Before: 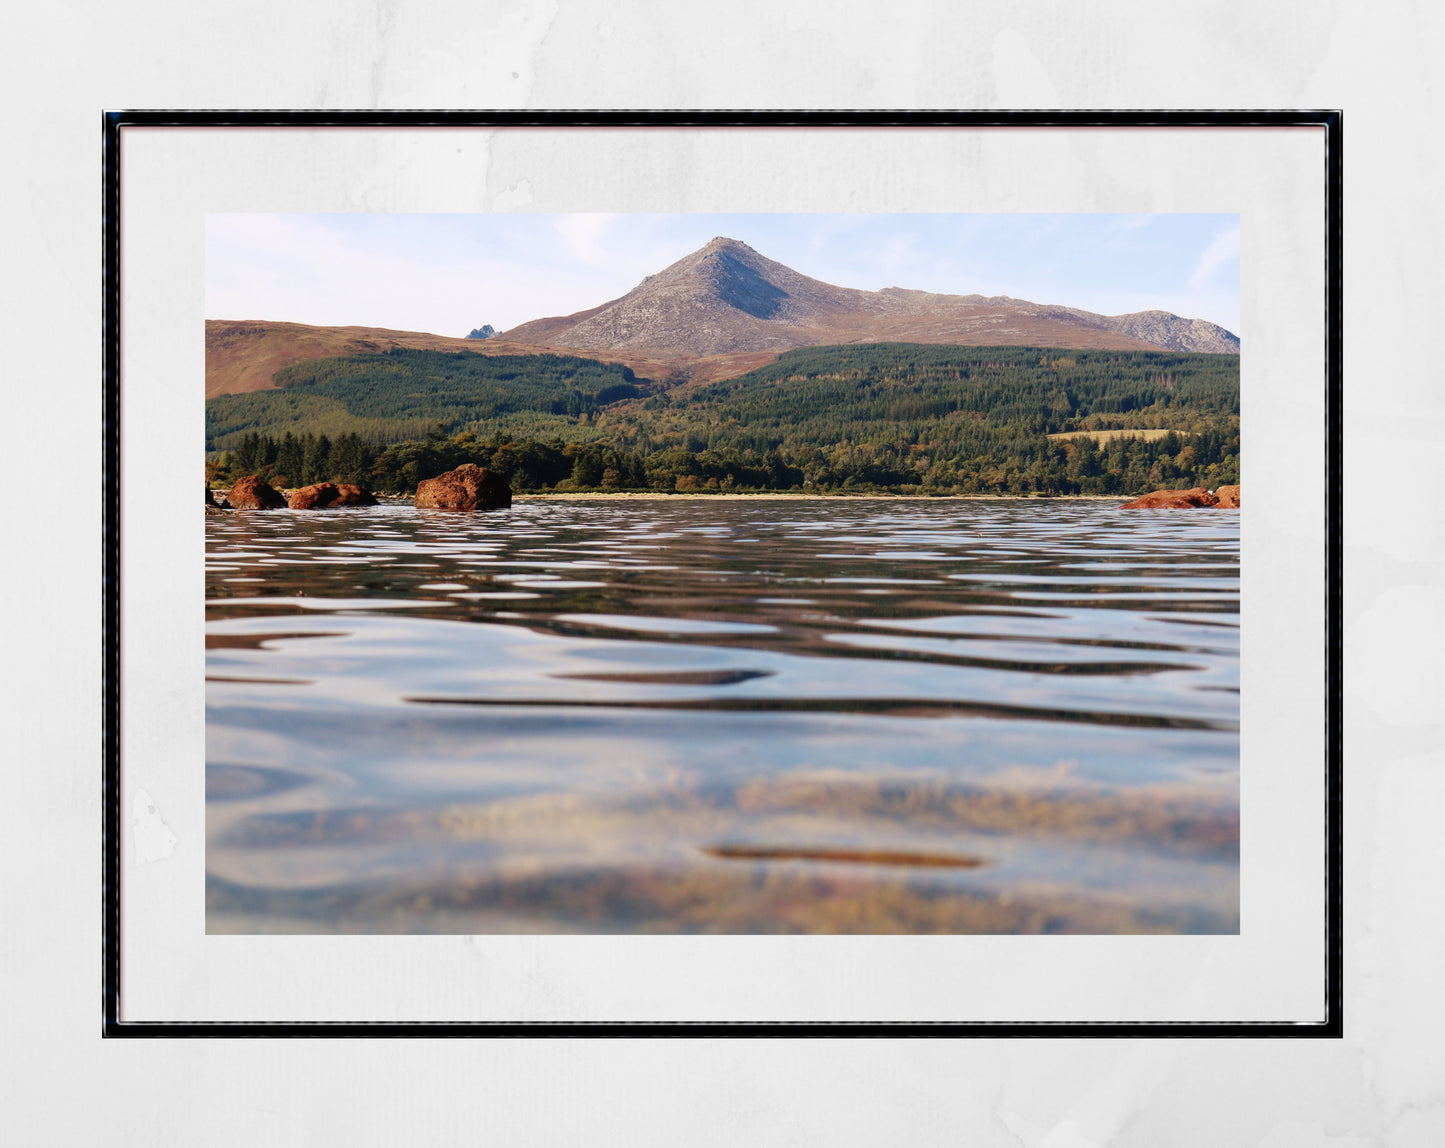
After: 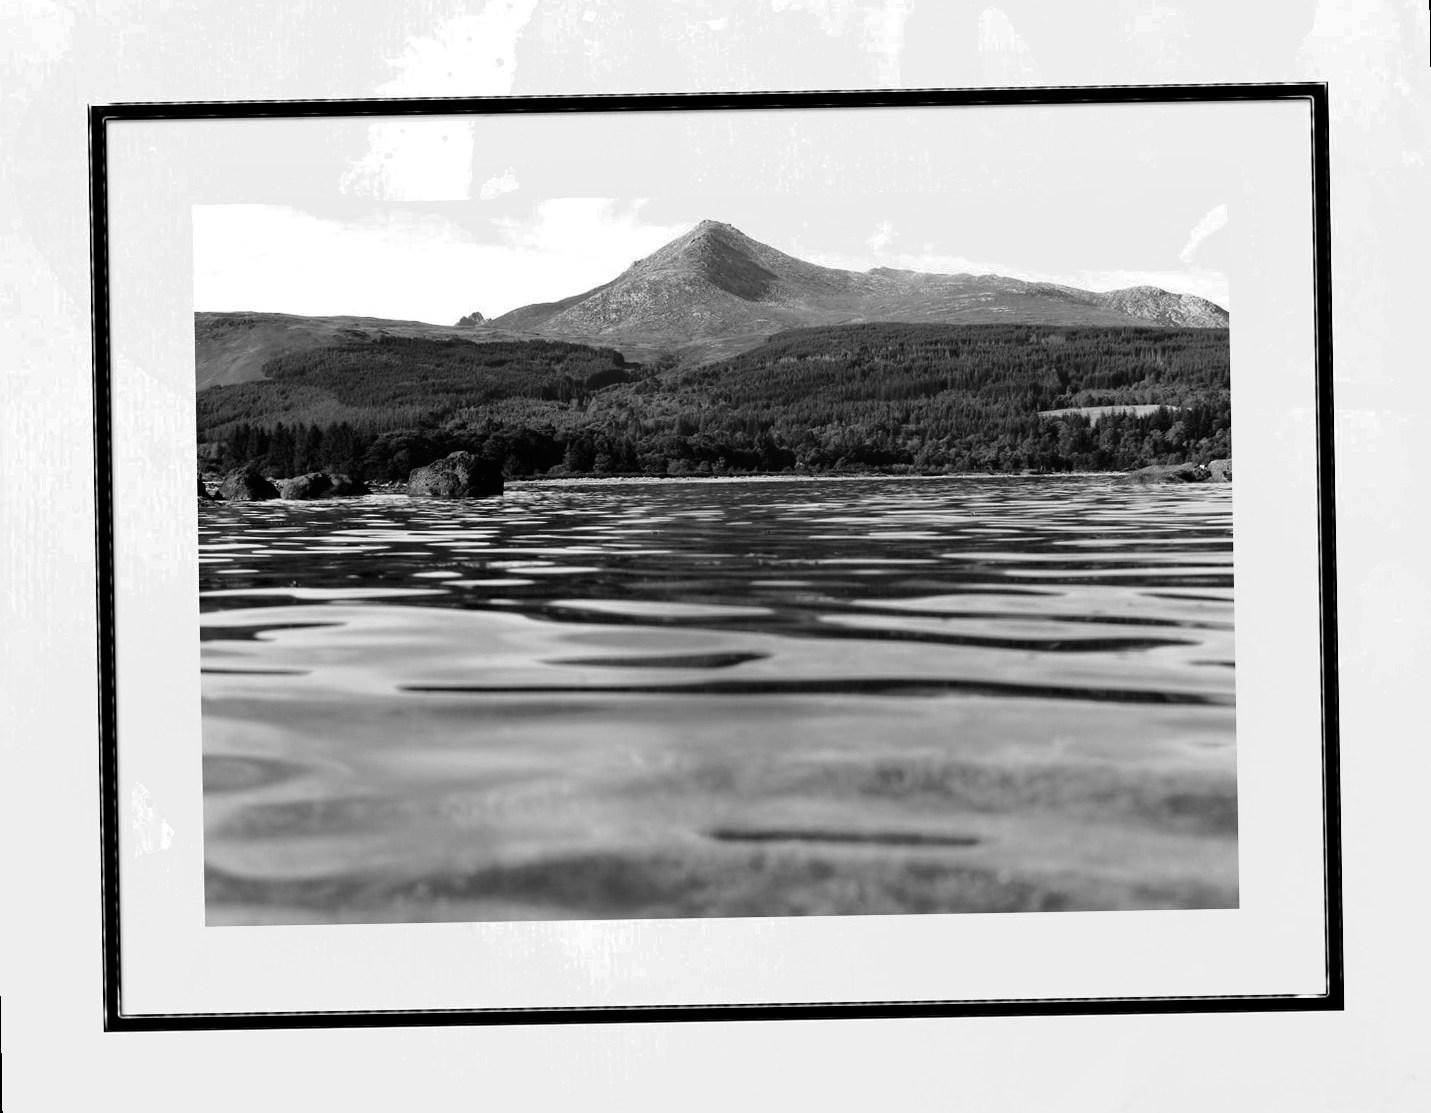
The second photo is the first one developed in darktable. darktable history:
rotate and perspective: rotation -1°, crop left 0.011, crop right 0.989, crop top 0.025, crop bottom 0.975
monochrome: a -74.22, b 78.2
tone equalizer: -8 EV -0.417 EV, -7 EV -0.389 EV, -6 EV -0.333 EV, -5 EV -0.222 EV, -3 EV 0.222 EV, -2 EV 0.333 EV, -1 EV 0.389 EV, +0 EV 0.417 EV, edges refinement/feathering 500, mask exposure compensation -1.57 EV, preserve details no
shadows and highlights: shadows -62.32, white point adjustment -5.22, highlights 61.59
tone curve: curves: ch0 [(0, 0) (0.568, 0.517) (0.8, 0.717) (1, 1)]
